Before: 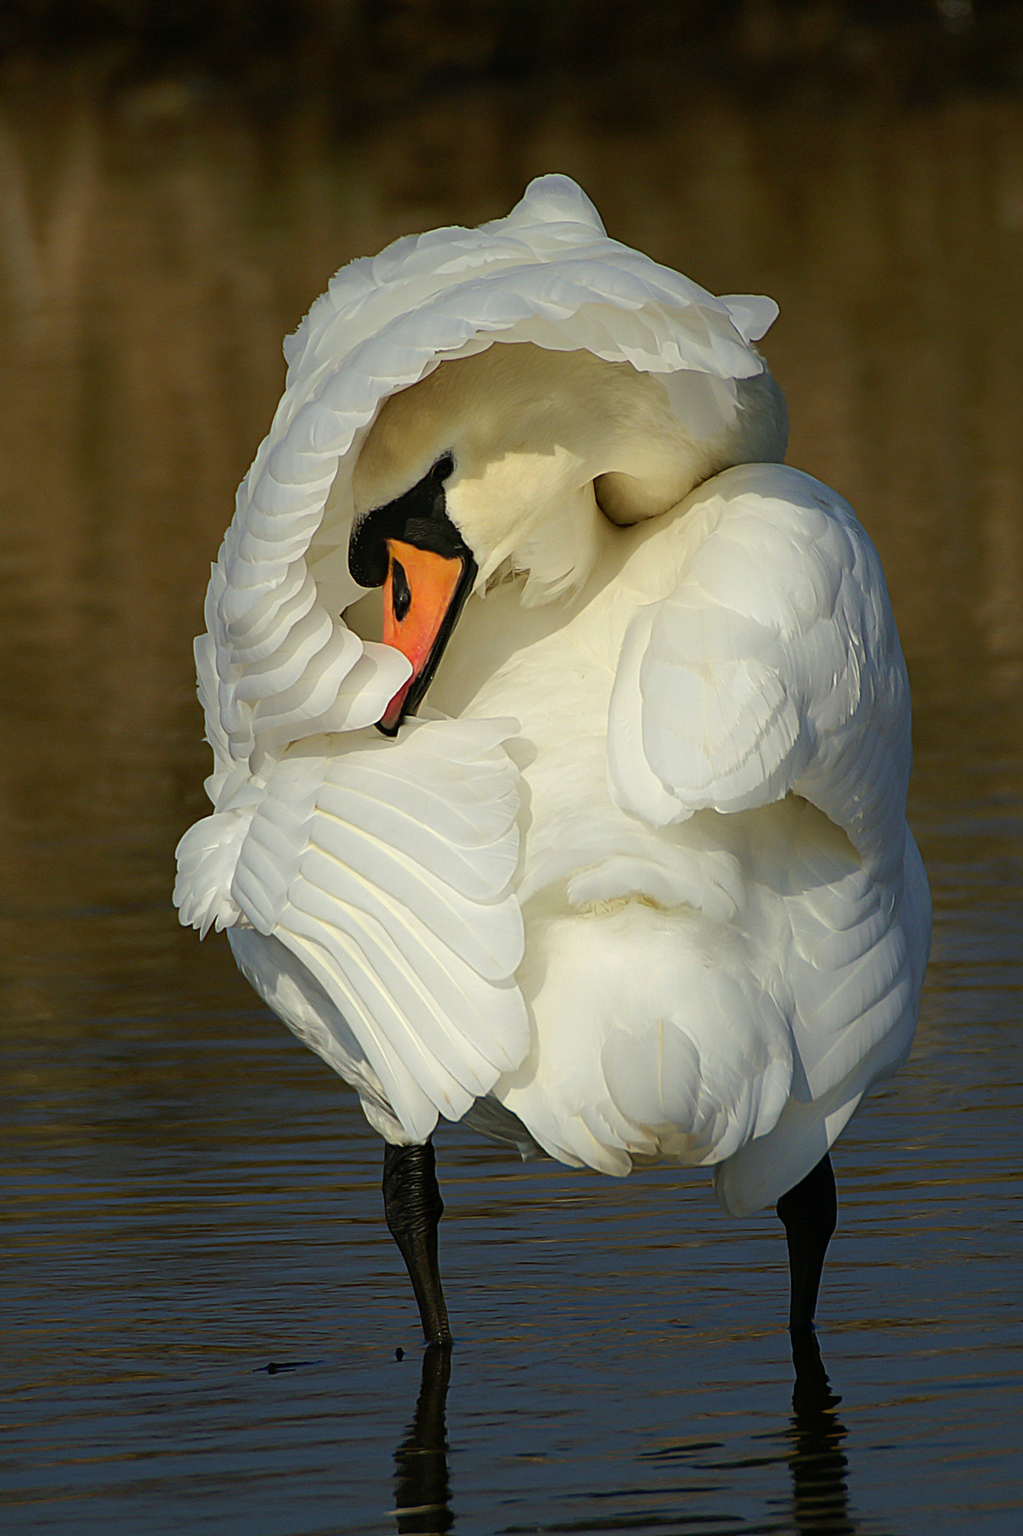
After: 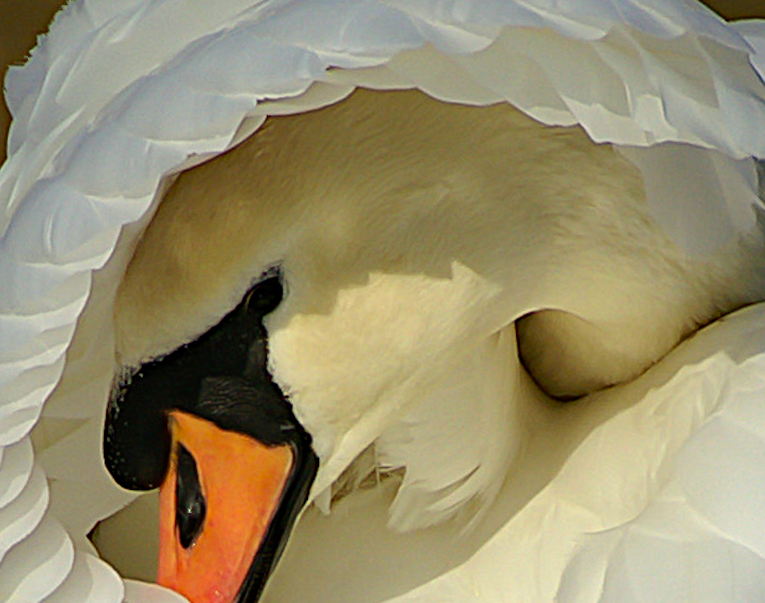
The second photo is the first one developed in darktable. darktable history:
crop: left 28.64%, top 16.832%, right 26.637%, bottom 58.055%
rotate and perspective: rotation 1.57°, crop left 0.018, crop right 0.982, crop top 0.039, crop bottom 0.961
haze removal: compatibility mode true, adaptive false
